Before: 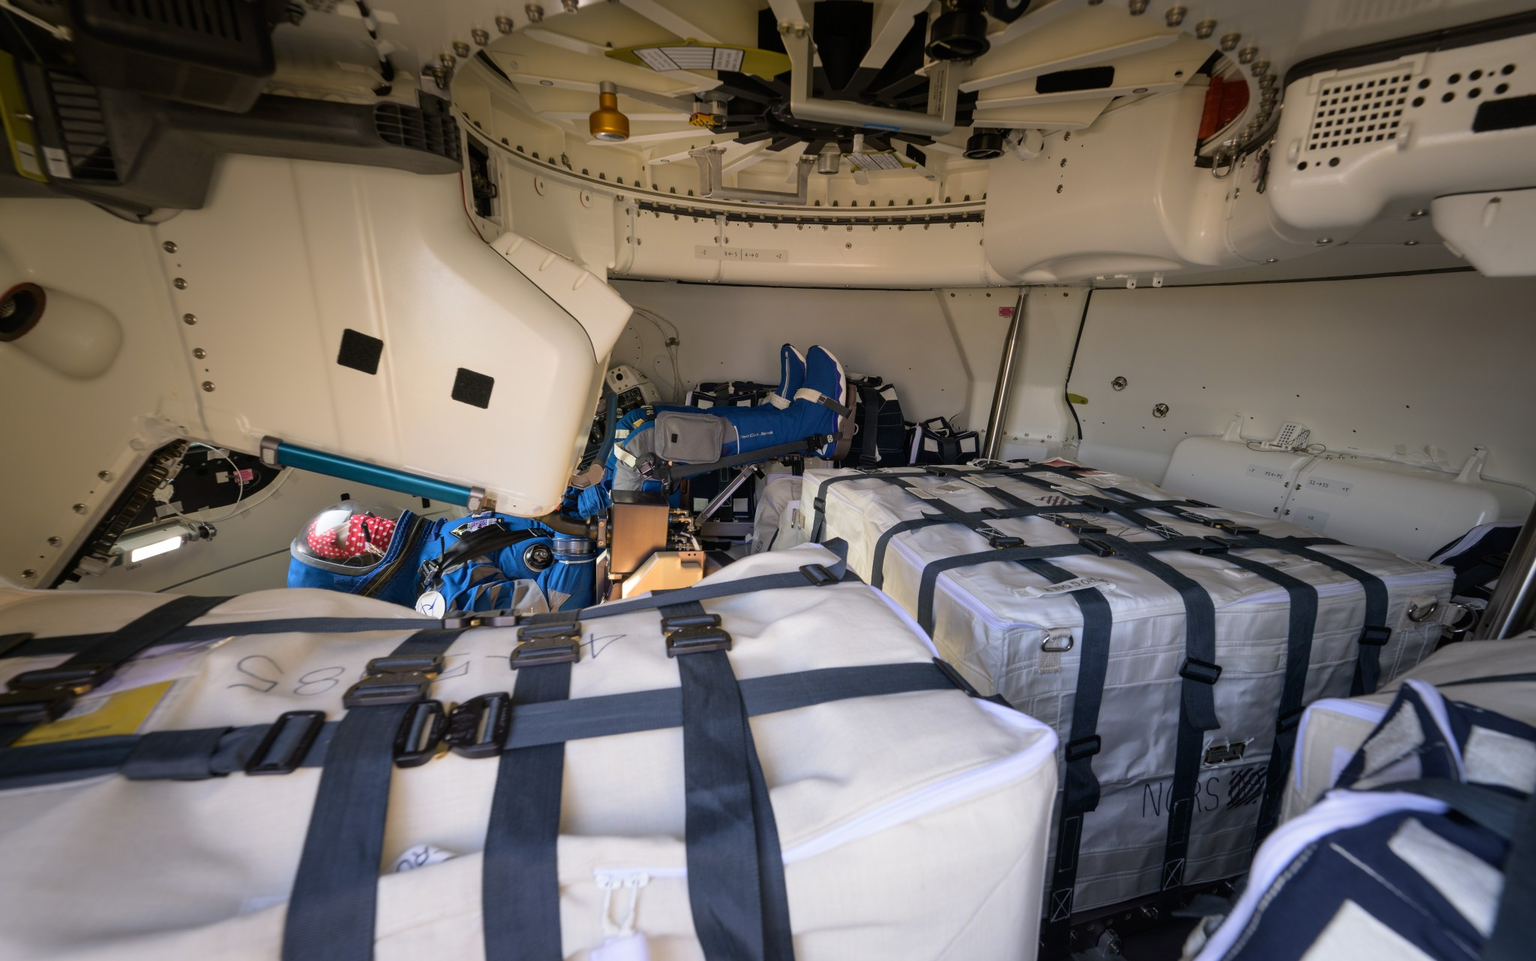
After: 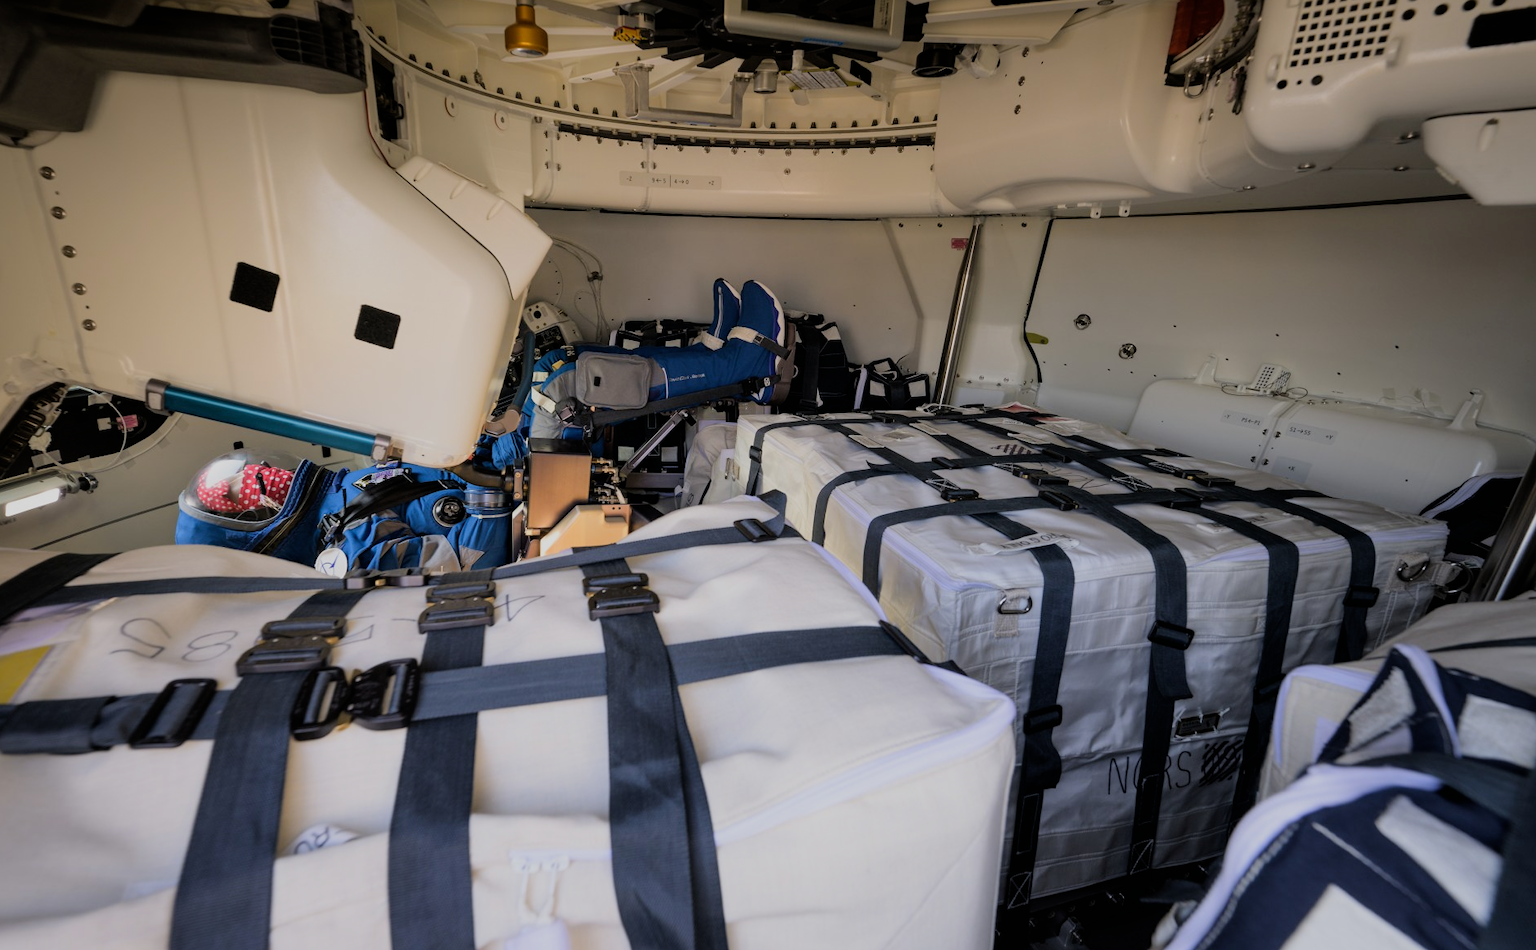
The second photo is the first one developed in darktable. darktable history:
crop and rotate: left 8.28%, top 9.287%
filmic rgb: black relative exposure -7.65 EV, white relative exposure 4.56 EV, hardness 3.61, contrast 1.052
